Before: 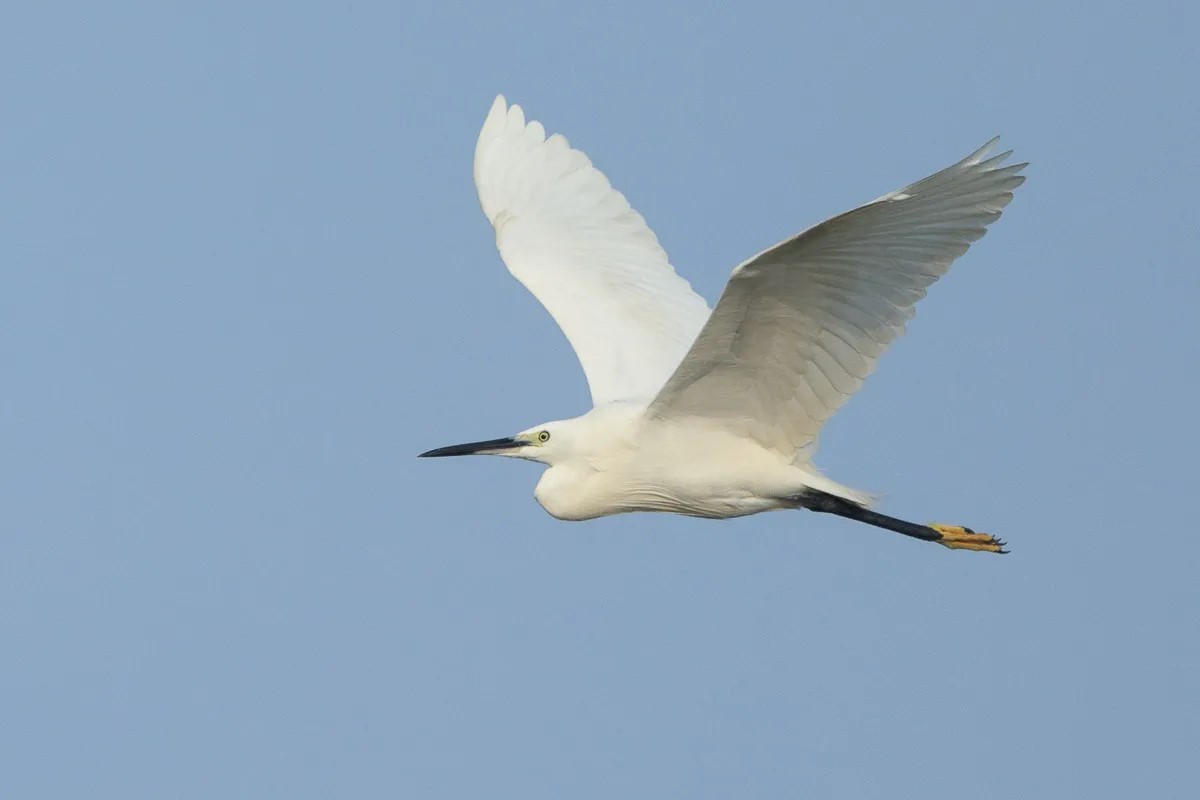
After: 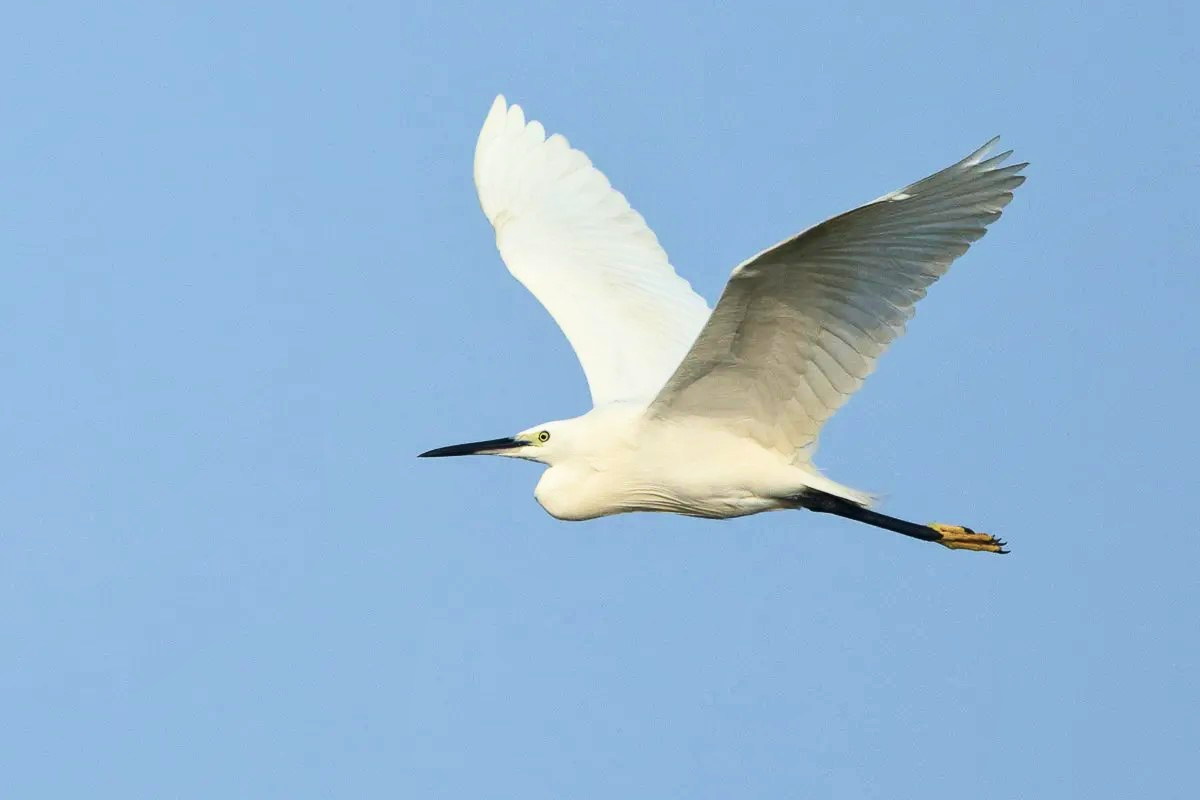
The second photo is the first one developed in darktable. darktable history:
velvia: strength 44.53%
contrast brightness saturation: contrast 0.272
local contrast: mode bilateral grid, contrast 19, coarseness 50, detail 119%, midtone range 0.2
